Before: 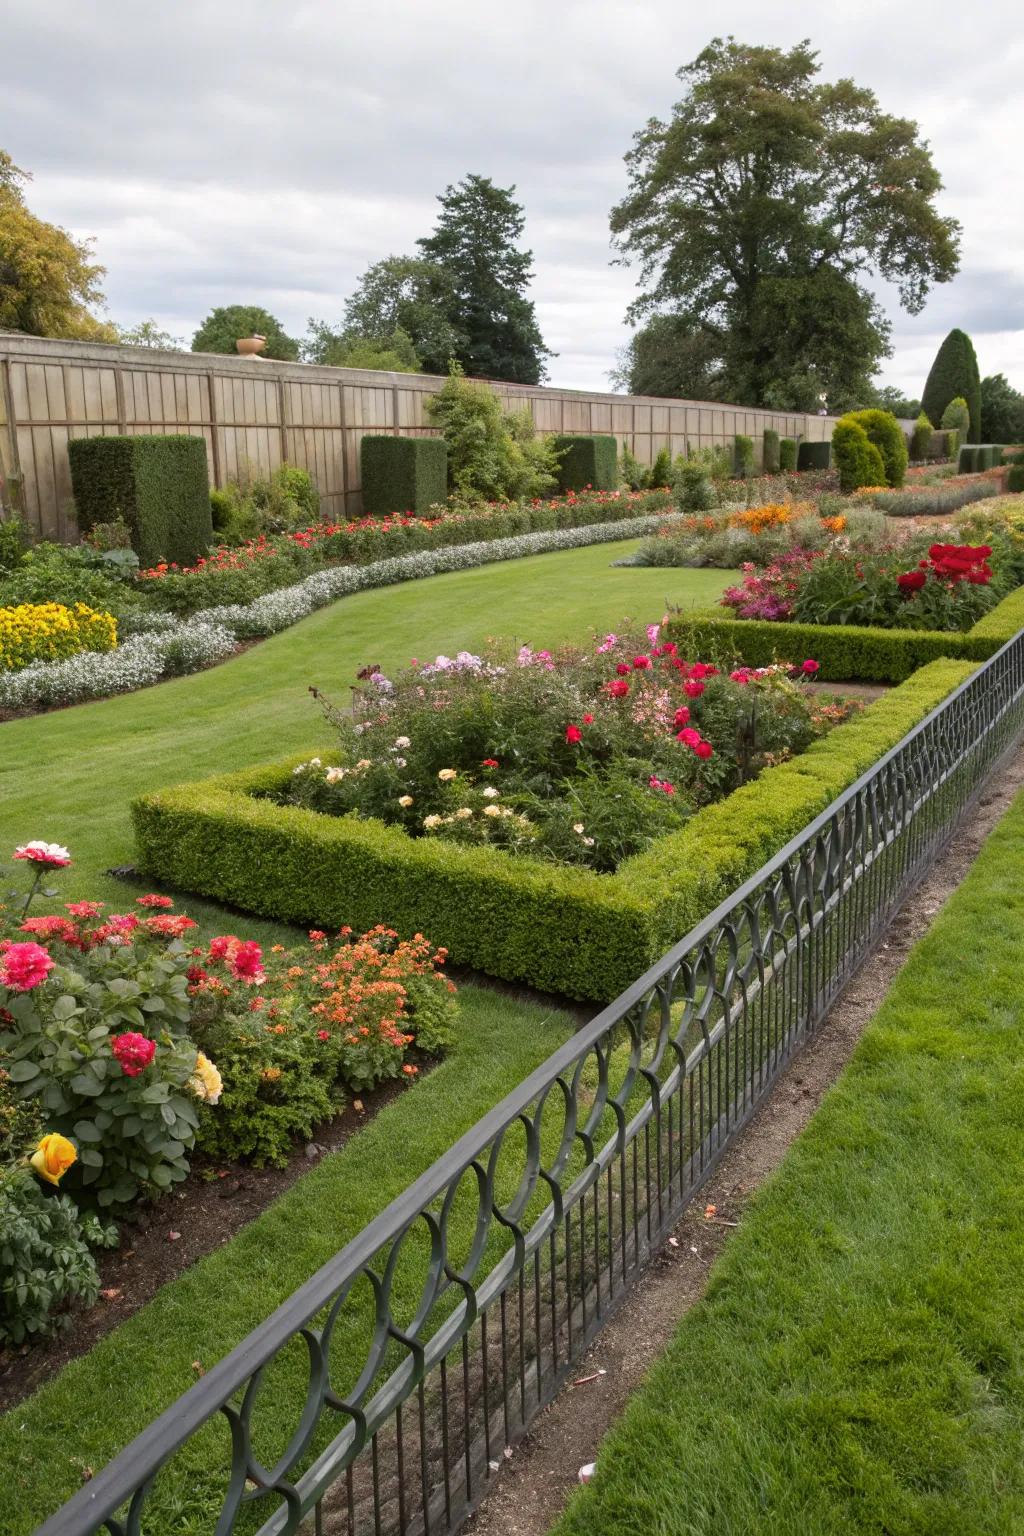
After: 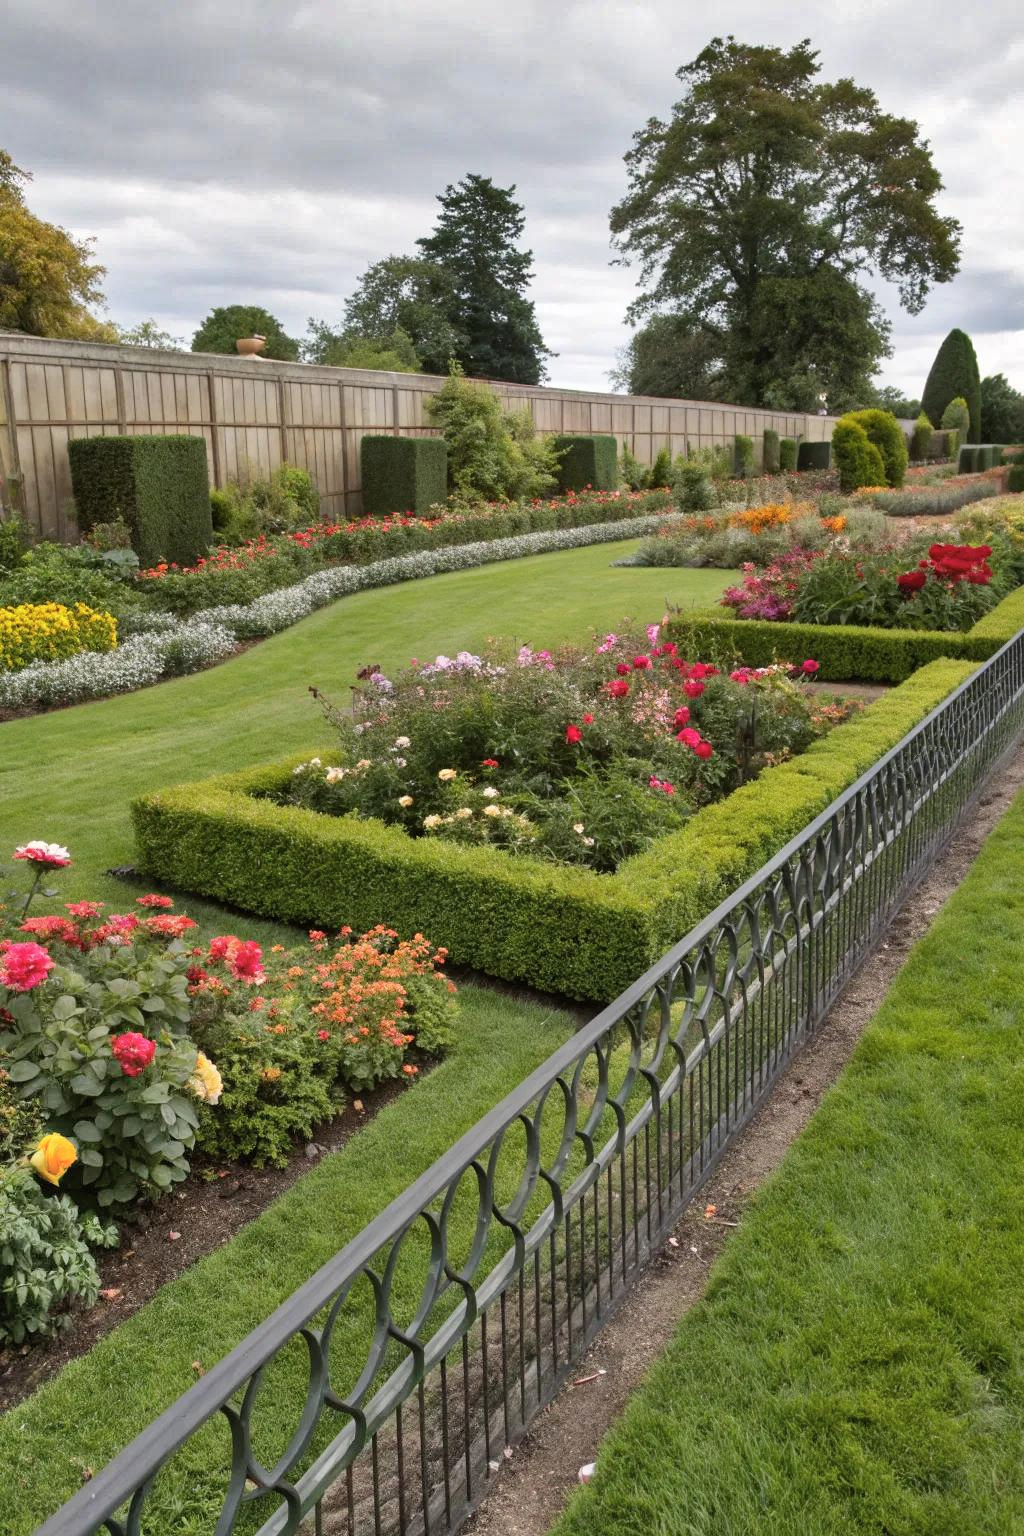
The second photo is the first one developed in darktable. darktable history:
shadows and highlights: shadows 74.69, highlights -60.56, soften with gaussian
contrast brightness saturation: saturation -0.037
